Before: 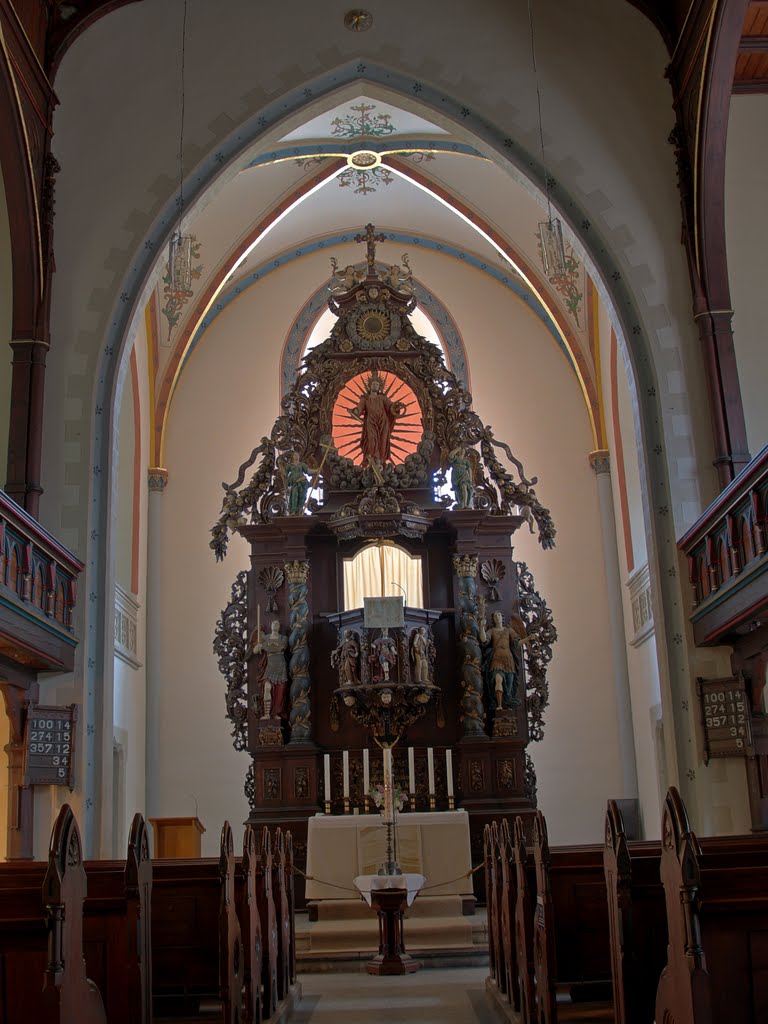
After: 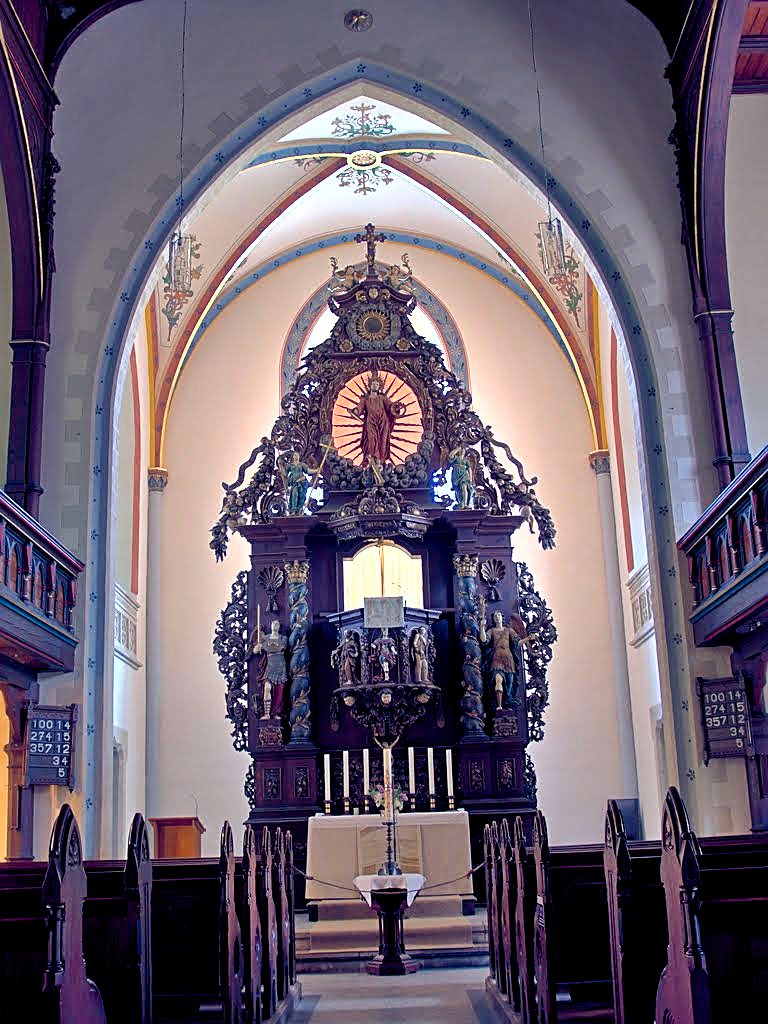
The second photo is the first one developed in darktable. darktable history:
exposure: exposure 1.25 EV, compensate exposure bias true, compensate highlight preservation false
sharpen: on, module defaults
shadows and highlights: radius 108.52, shadows 40.68, highlights -72.88, low approximation 0.01, soften with gaussian
color balance rgb: shadows lift › luminance -41.13%, shadows lift › chroma 14.13%, shadows lift › hue 260°, power › luminance -3.76%, power › chroma 0.56%, power › hue 40.37°, highlights gain › luminance 16.81%, highlights gain › chroma 2.94%, highlights gain › hue 260°, global offset › luminance -0.29%, global offset › chroma 0.31%, global offset › hue 260°, perceptual saturation grading › global saturation 20%, perceptual saturation grading › highlights -13.92%, perceptual saturation grading › shadows 50%
